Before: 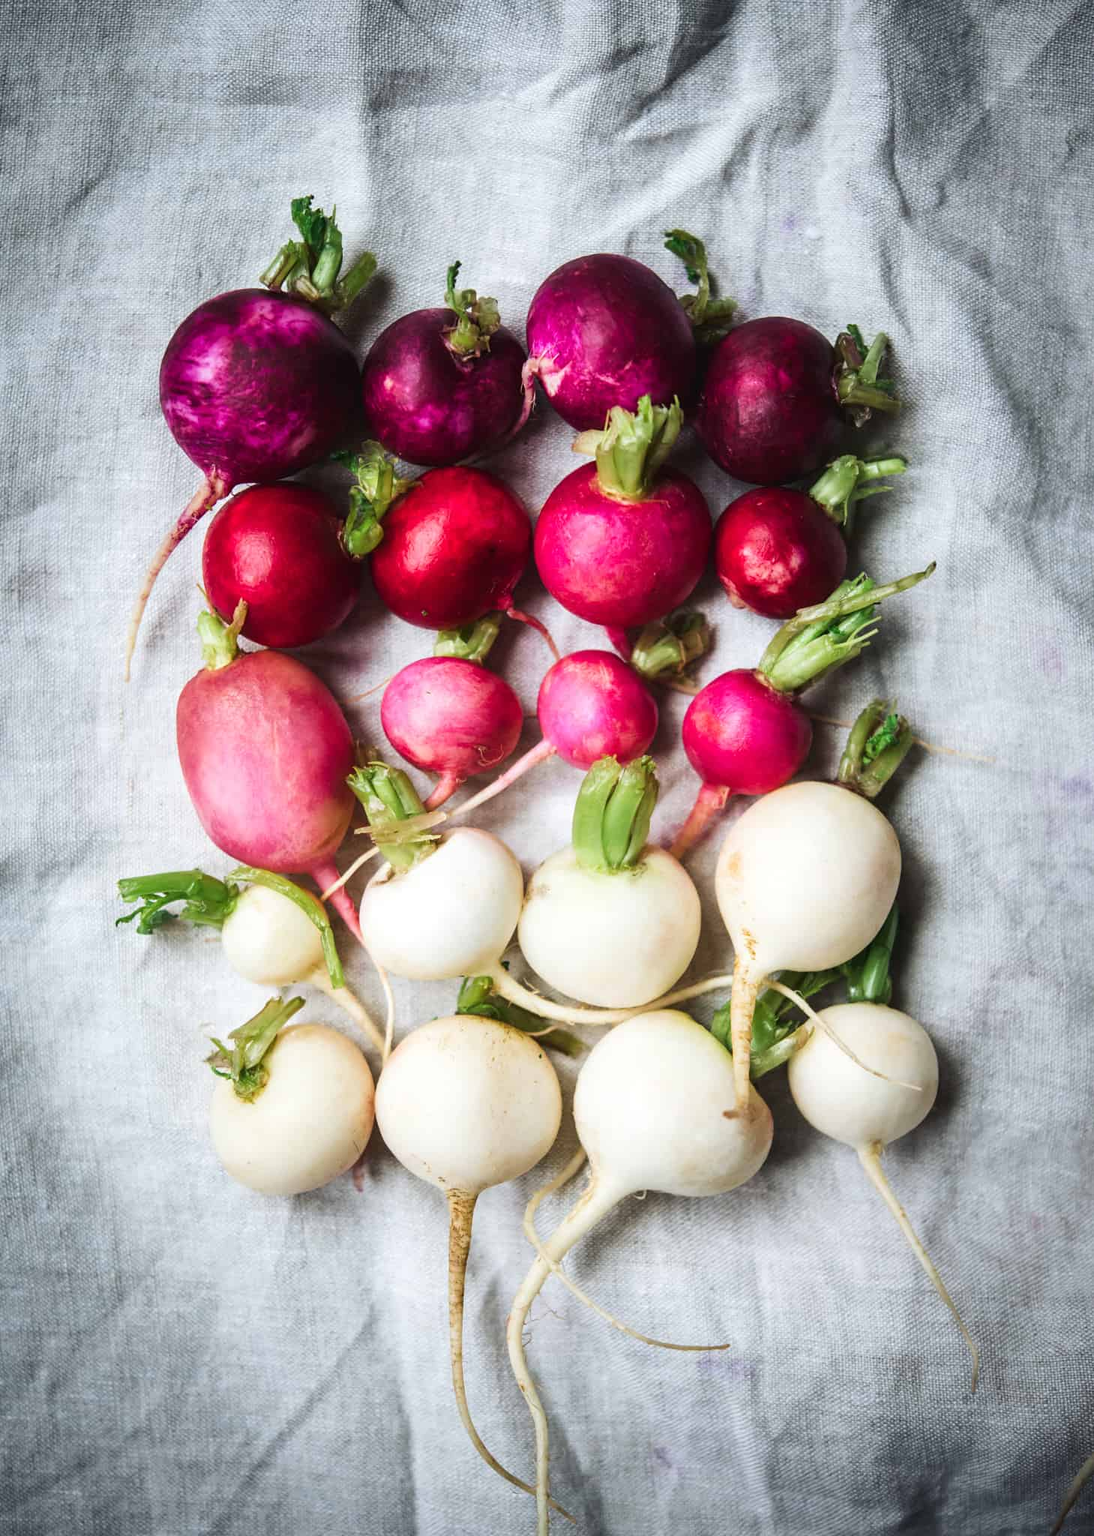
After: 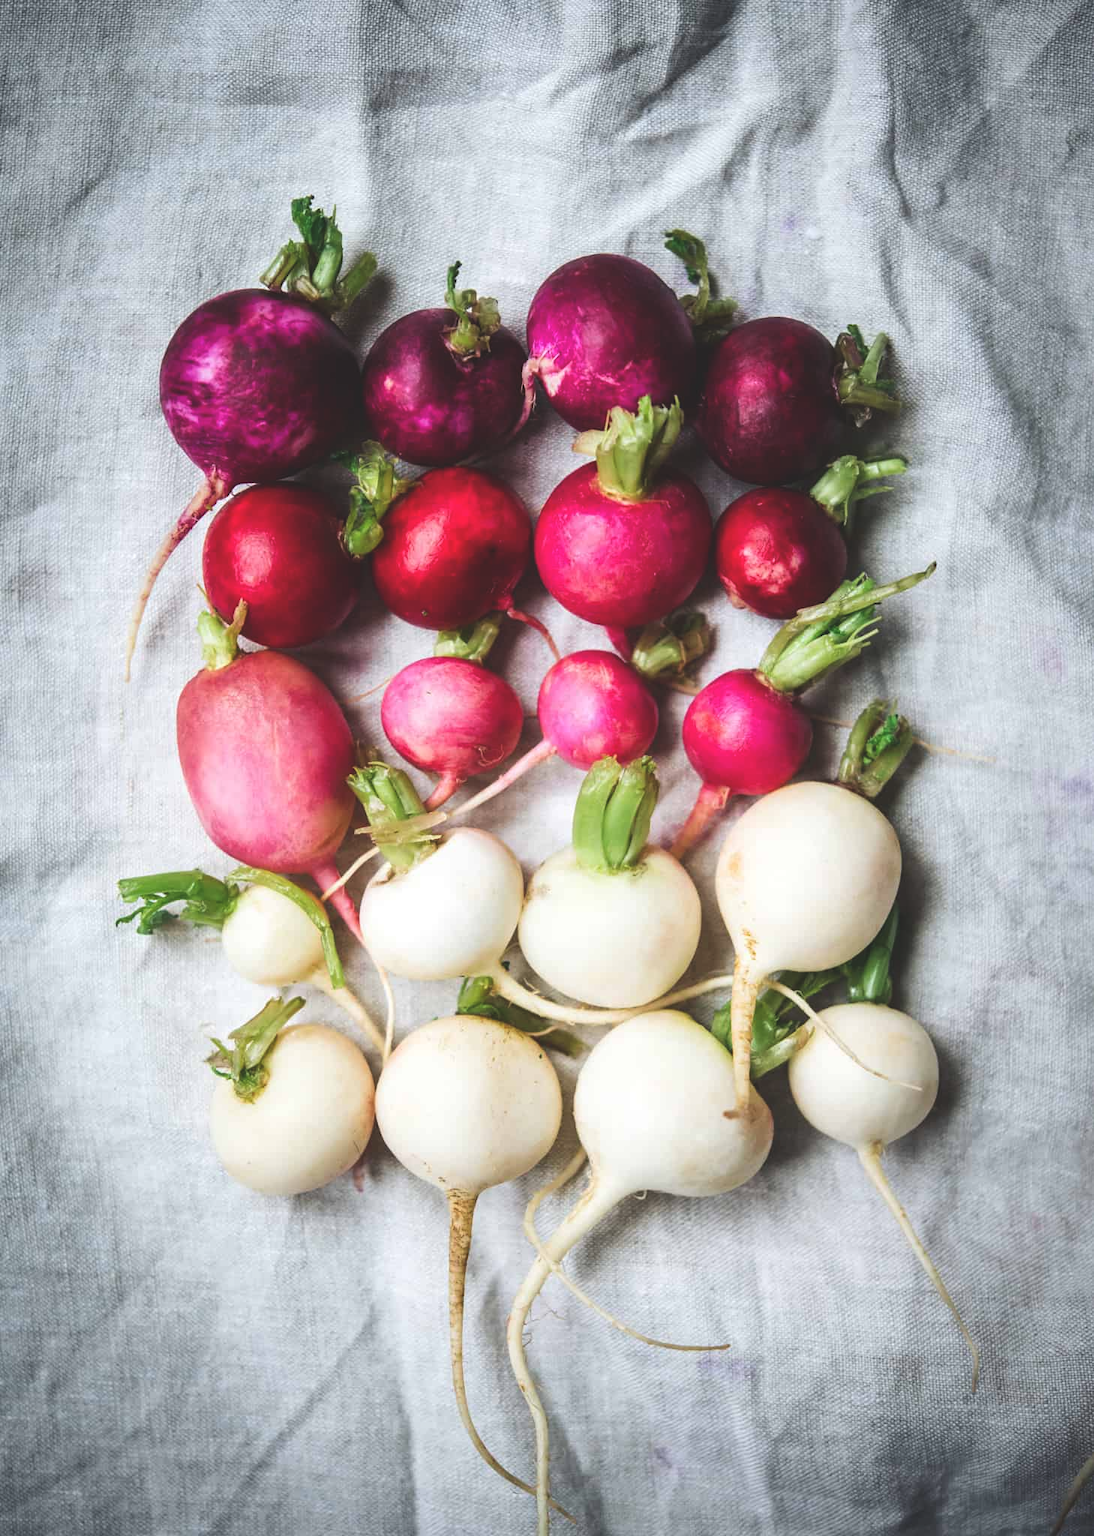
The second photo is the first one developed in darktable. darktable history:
exposure: black level correction -0.015, compensate highlight preservation false
shadows and highlights: radius 333.05, shadows 54.29, highlights -99.14, compress 94.41%, soften with gaussian
